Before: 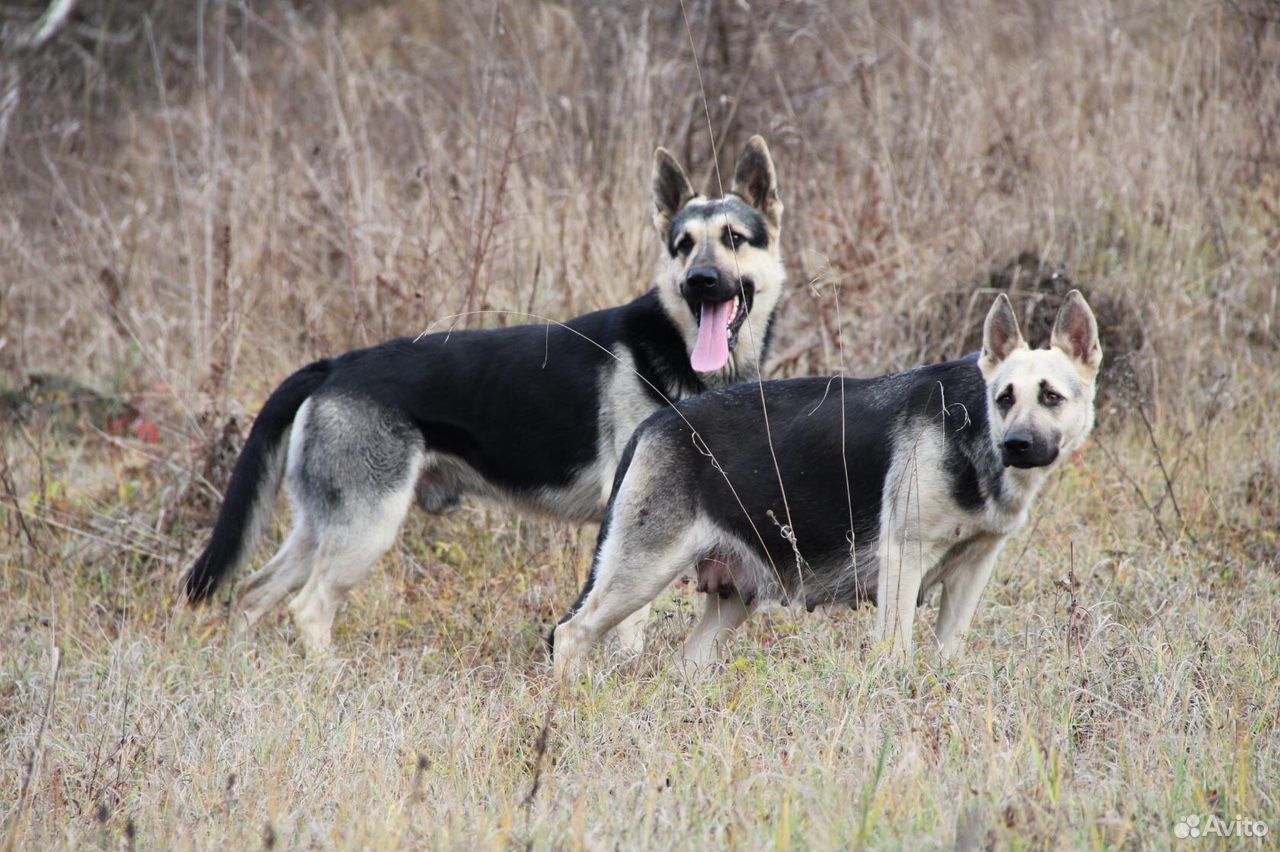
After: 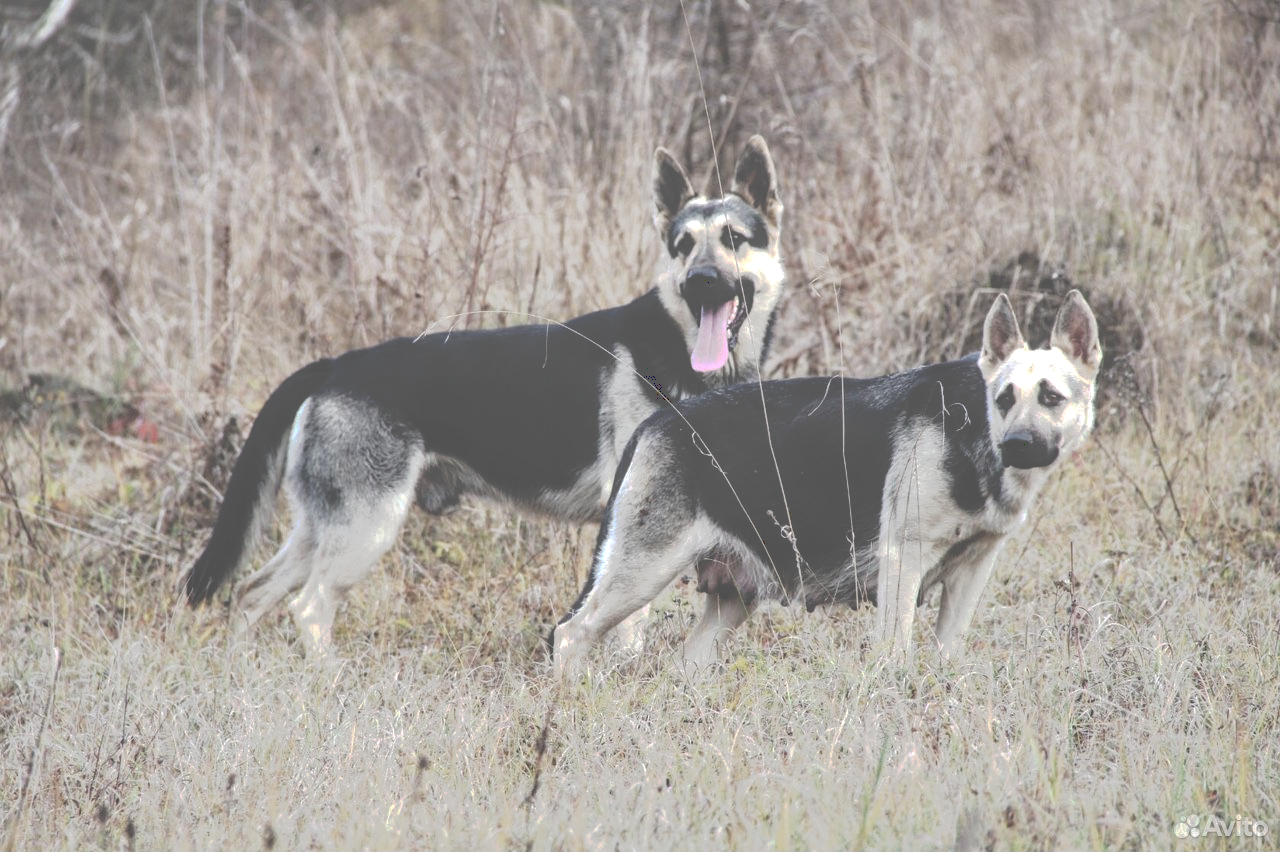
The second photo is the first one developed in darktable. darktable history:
tone curve: curves: ch0 [(0, 0) (0.003, 0.43) (0.011, 0.433) (0.025, 0.434) (0.044, 0.436) (0.069, 0.439) (0.1, 0.442) (0.136, 0.446) (0.177, 0.449) (0.224, 0.454) (0.277, 0.462) (0.335, 0.488) (0.399, 0.524) (0.468, 0.566) (0.543, 0.615) (0.623, 0.666) (0.709, 0.718) (0.801, 0.761) (0.898, 0.801) (1, 1)], preserve colors none
local contrast: detail 160%
exposure: exposure 0.2 EV, compensate highlight preservation false
